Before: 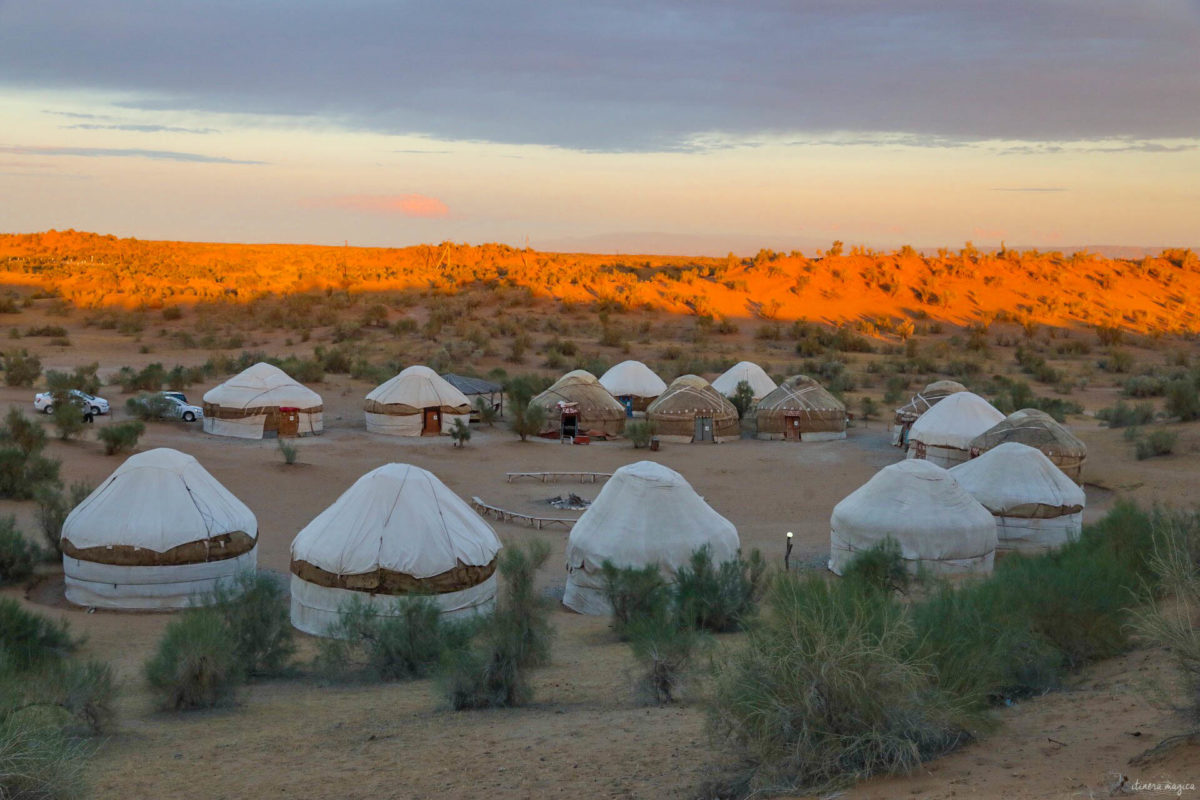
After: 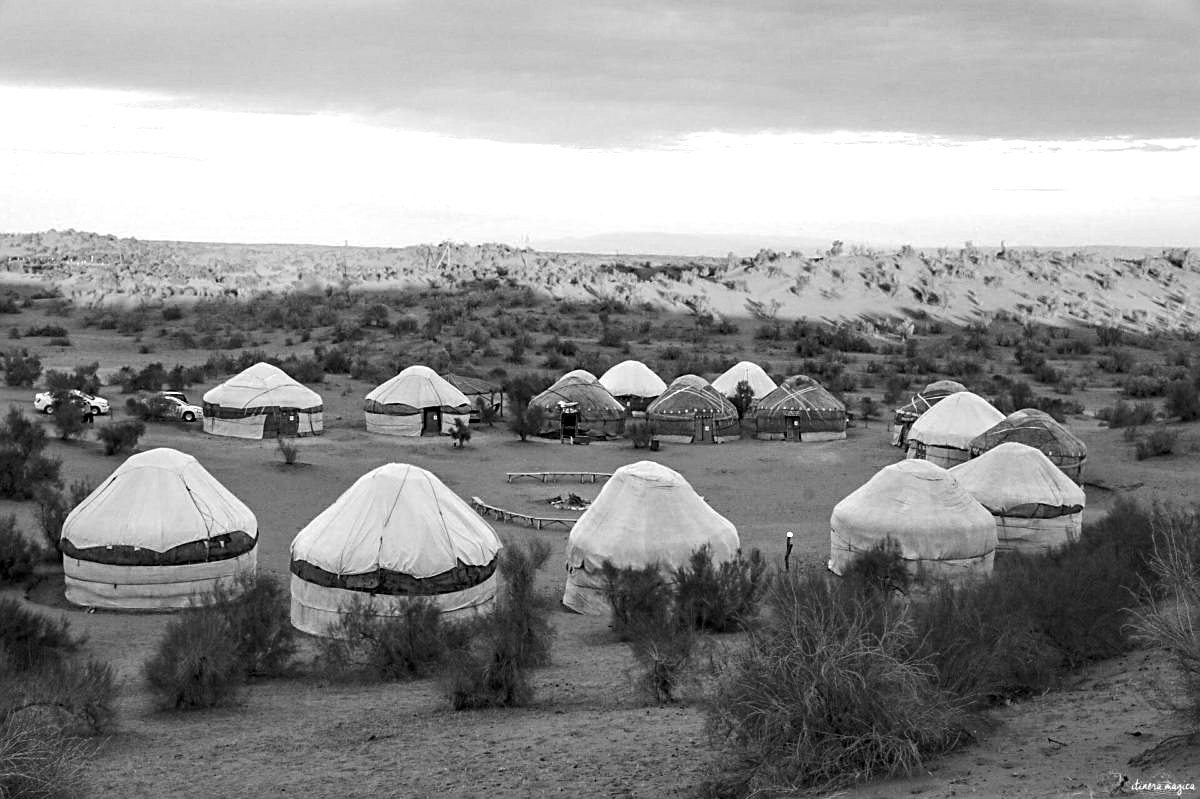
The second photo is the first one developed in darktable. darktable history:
tone equalizer: -8 EV -0.75 EV, -7 EV -0.7 EV, -6 EV -0.6 EV, -5 EV -0.4 EV, -3 EV 0.4 EV, -2 EV 0.6 EV, -1 EV 0.7 EV, +0 EV 0.75 EV, edges refinement/feathering 500, mask exposure compensation -1.57 EV, preserve details no
local contrast: highlights 100%, shadows 100%, detail 120%, midtone range 0.2
sharpen: on, module defaults
exposure: black level correction 0.003, exposure 0.383 EV, compensate highlight preservation false
crop: bottom 0.071%
color calibration: output gray [0.267, 0.423, 0.267, 0], illuminant same as pipeline (D50), adaptation none (bypass)
